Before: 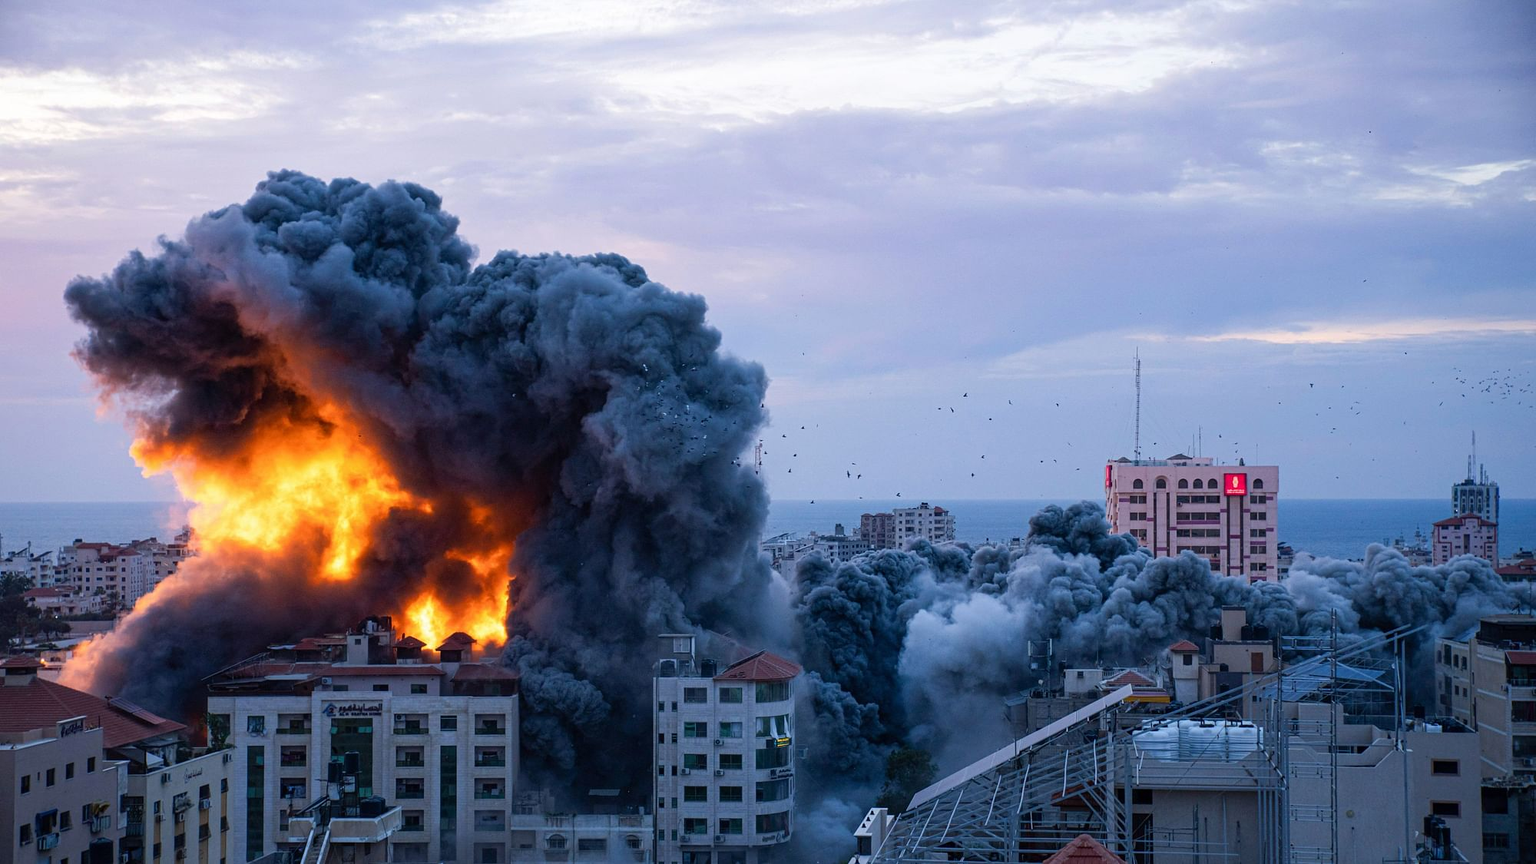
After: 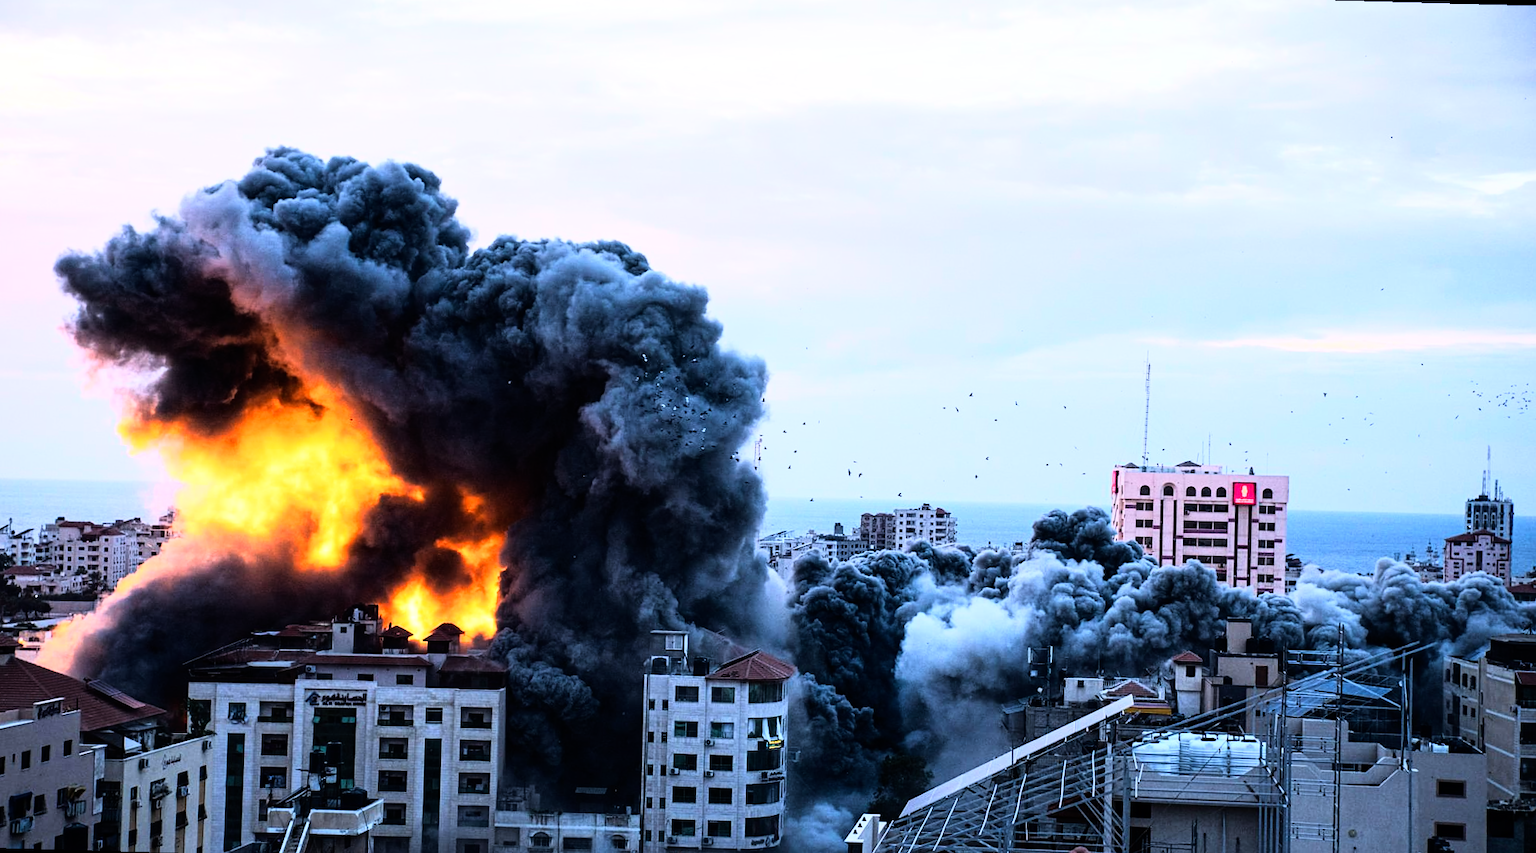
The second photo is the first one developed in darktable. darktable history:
rotate and perspective: rotation 1.57°, crop left 0.018, crop right 0.982, crop top 0.039, crop bottom 0.961
rgb curve: curves: ch0 [(0, 0) (0.21, 0.15) (0.24, 0.21) (0.5, 0.75) (0.75, 0.96) (0.89, 0.99) (1, 1)]; ch1 [(0, 0.02) (0.21, 0.13) (0.25, 0.2) (0.5, 0.67) (0.75, 0.9) (0.89, 0.97) (1, 1)]; ch2 [(0, 0.02) (0.21, 0.13) (0.25, 0.2) (0.5, 0.67) (0.75, 0.9) (0.89, 0.97) (1, 1)], compensate middle gray true
